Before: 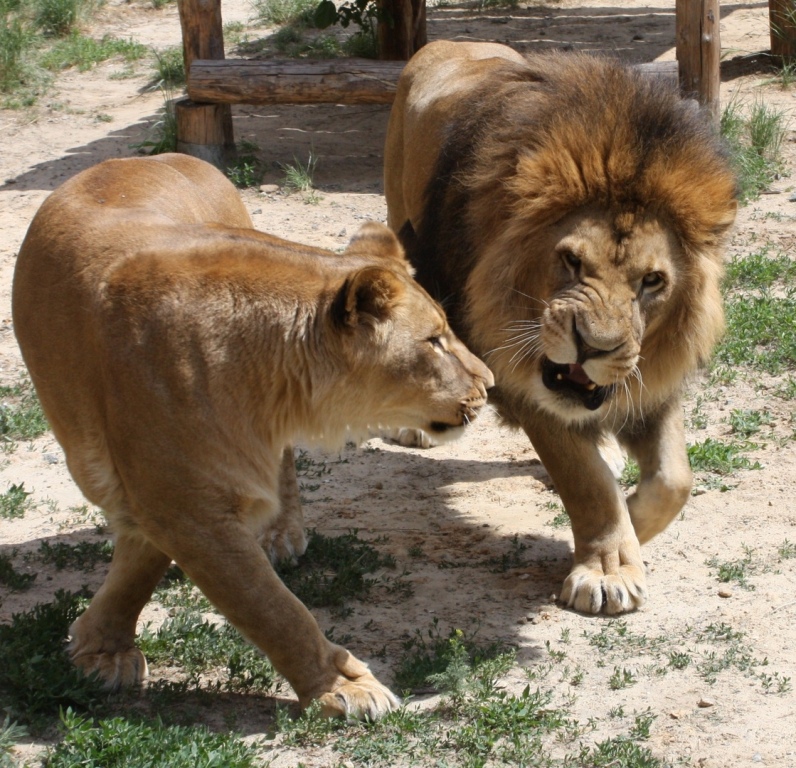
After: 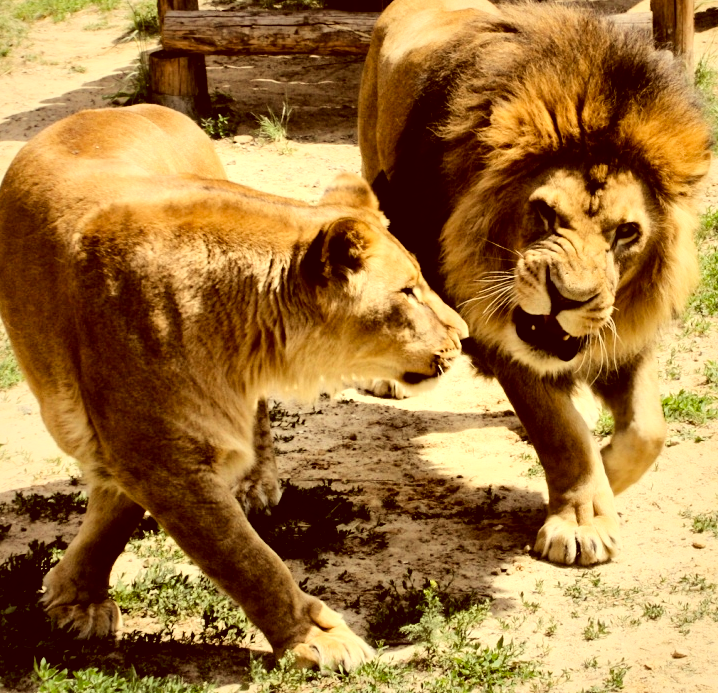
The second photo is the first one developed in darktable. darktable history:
crop: left 3.305%, top 6.436%, right 6.389%, bottom 3.258%
color correction: highlights a* 1.12, highlights b* 24.26, shadows a* 15.58, shadows b* 24.26
filmic rgb: black relative exposure -6.15 EV, white relative exposure 6.96 EV, hardness 2.23, color science v6 (2022)
exposure: black level correction 0, exposure 0.7 EV, compensate exposure bias true, compensate highlight preservation false
local contrast: mode bilateral grid, contrast 44, coarseness 69, detail 214%, midtone range 0.2
tone equalizer: -8 EV -0.75 EV, -7 EV -0.7 EV, -6 EV -0.6 EV, -5 EV -0.4 EV, -3 EV 0.4 EV, -2 EV 0.6 EV, -1 EV 0.7 EV, +0 EV 0.75 EV, edges refinement/feathering 500, mask exposure compensation -1.57 EV, preserve details no
